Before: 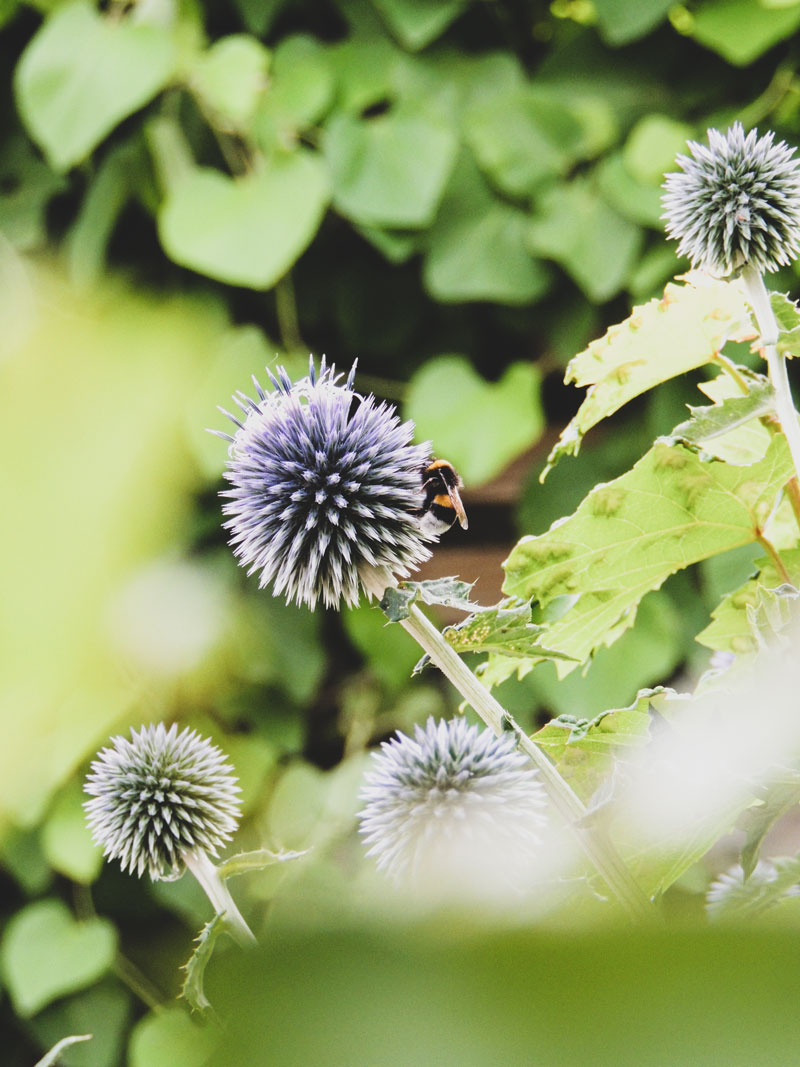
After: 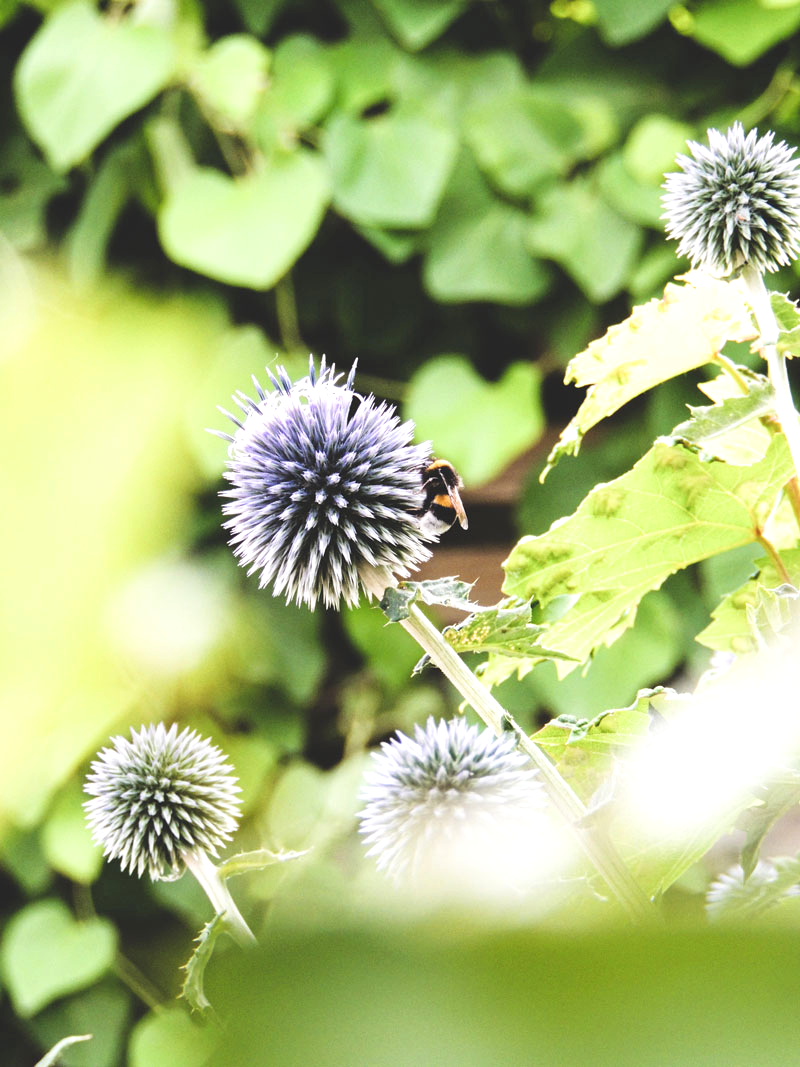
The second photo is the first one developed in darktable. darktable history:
exposure: exposure 0.506 EV, compensate highlight preservation false
color zones: curves: ch1 [(0.077, 0.436) (0.25, 0.5) (0.75, 0.5)]
